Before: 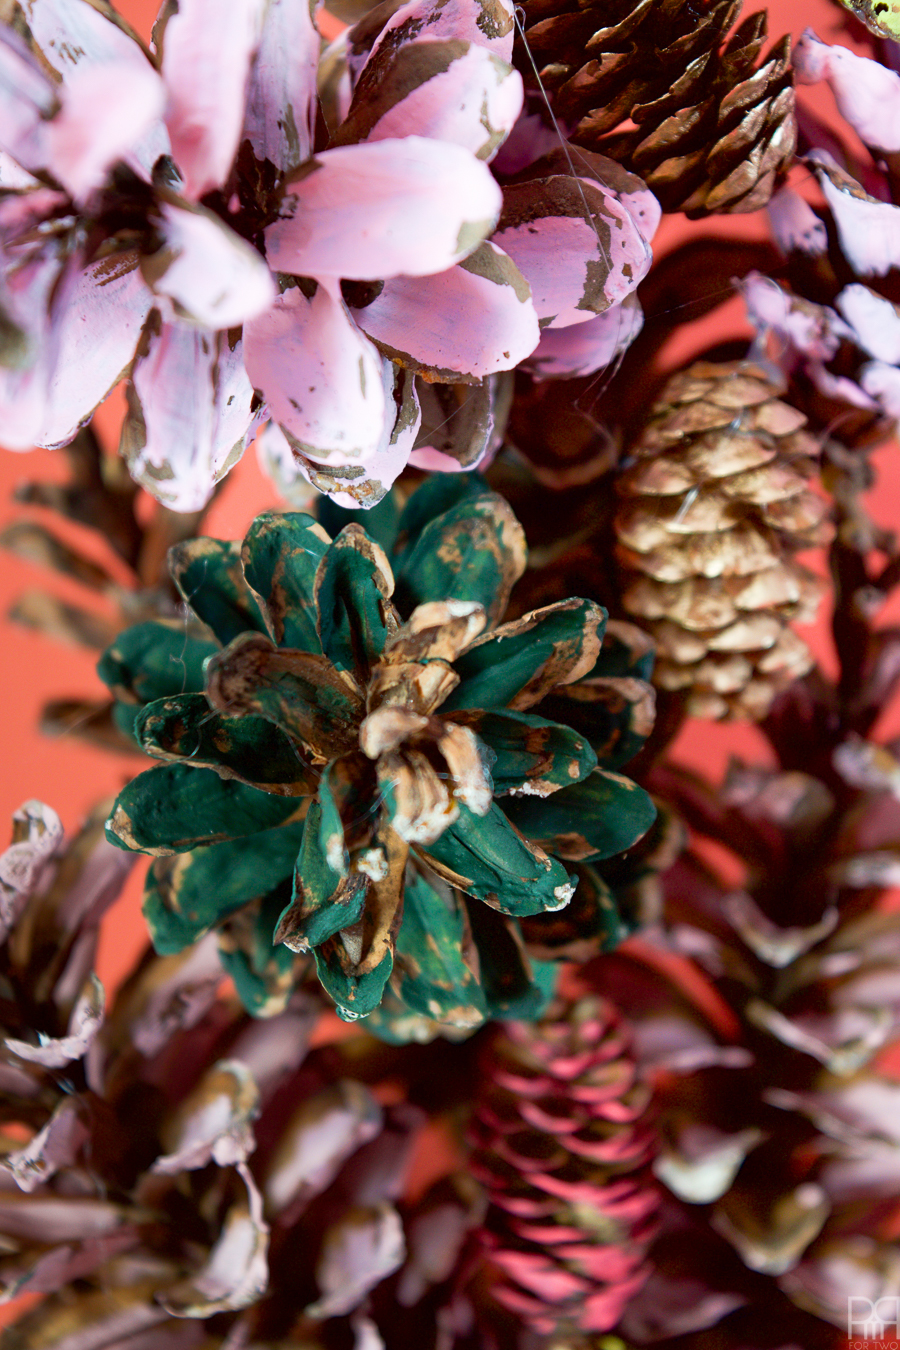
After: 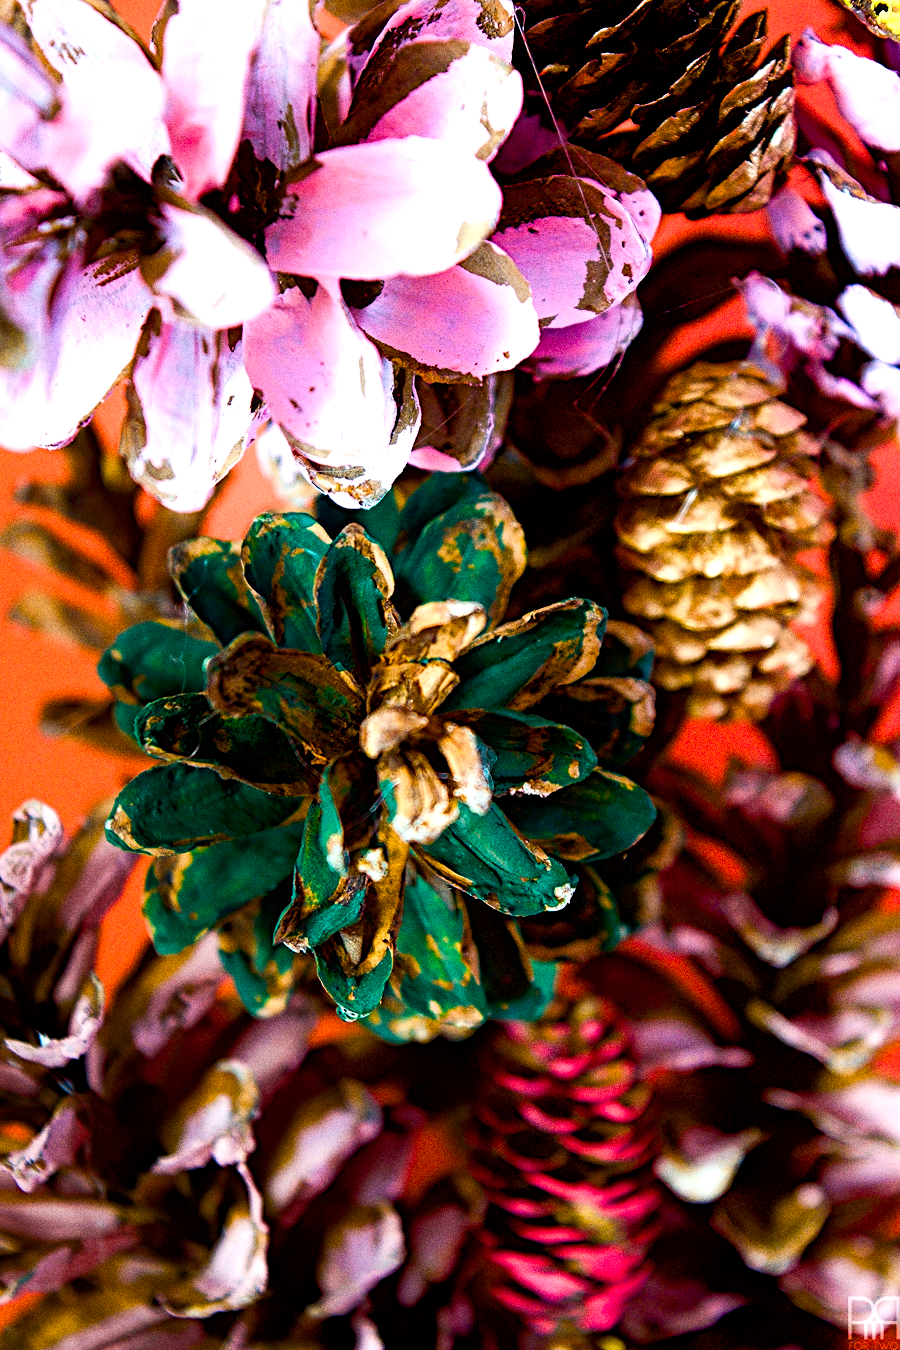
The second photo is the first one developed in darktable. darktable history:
contrast equalizer: y [[0.439, 0.44, 0.442, 0.457, 0.493, 0.498], [0.5 ×6], [0.5 ×6], [0 ×6], [0 ×6]], mix 0.59
diffuse or sharpen "sharpen demosaicing: AA filter": edge sensitivity 1, 1st order anisotropy 100%, 2nd order anisotropy 100%, 3rd order anisotropy 100%, 4th order anisotropy 100%, 1st order speed -25%, 2nd order speed -25%, 3rd order speed -25%, 4th order speed -25%
diffuse or sharpen "diffusion": radius span 77, 1st order speed 50%, 2nd order speed 50%, 3rd order speed 50%, 4th order speed 50% | blend: blend mode normal, opacity 25%; mask: uniform (no mask)
grain "silver grain": coarseness 0.09 ISO, strength 40%
color equalizer "oranges": saturation › yellow 1.16, hue › yellow -16.58, brightness › yellow 1.15, node placement -13°
color equalizer "blues": saturation › blue 1.15, hue › blue -12.68, brightness › blue 0.872, node placement 6°
color balance rgb: global offset › luminance -0.37%, perceptual saturation grading › highlights -17.77%, perceptual saturation grading › mid-tones 33.1%, perceptual saturation grading › shadows 50.52%, perceptual brilliance grading › highlights 20%, perceptual brilliance grading › mid-tones 20%, perceptual brilliance grading › shadows -20%, global vibrance 50%
